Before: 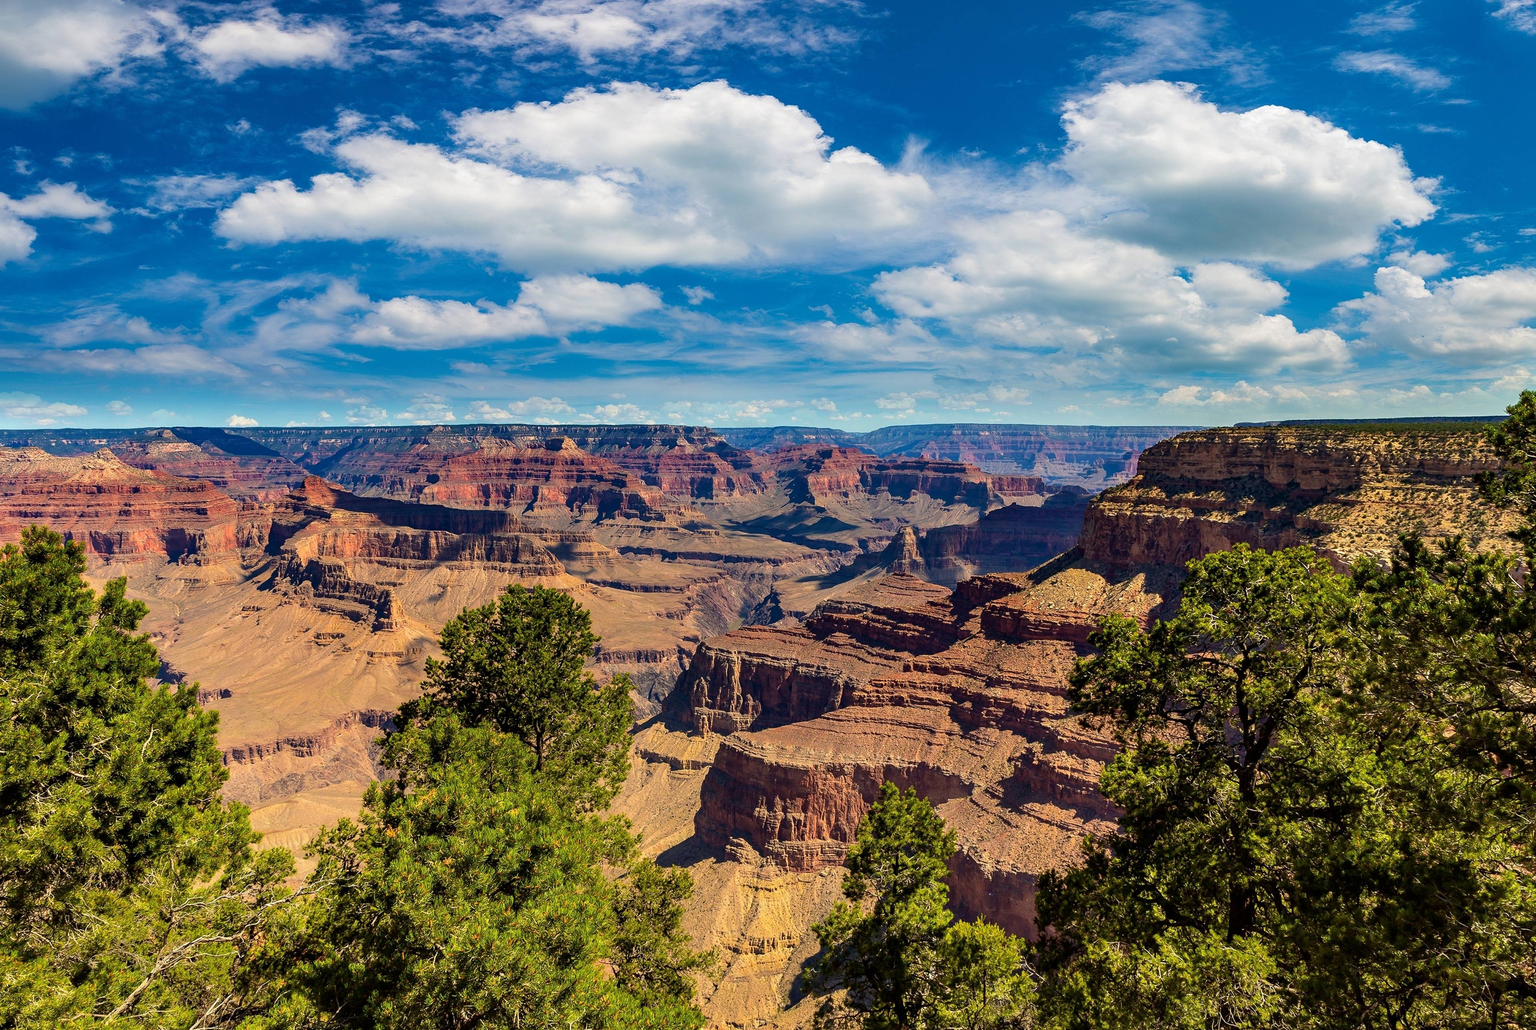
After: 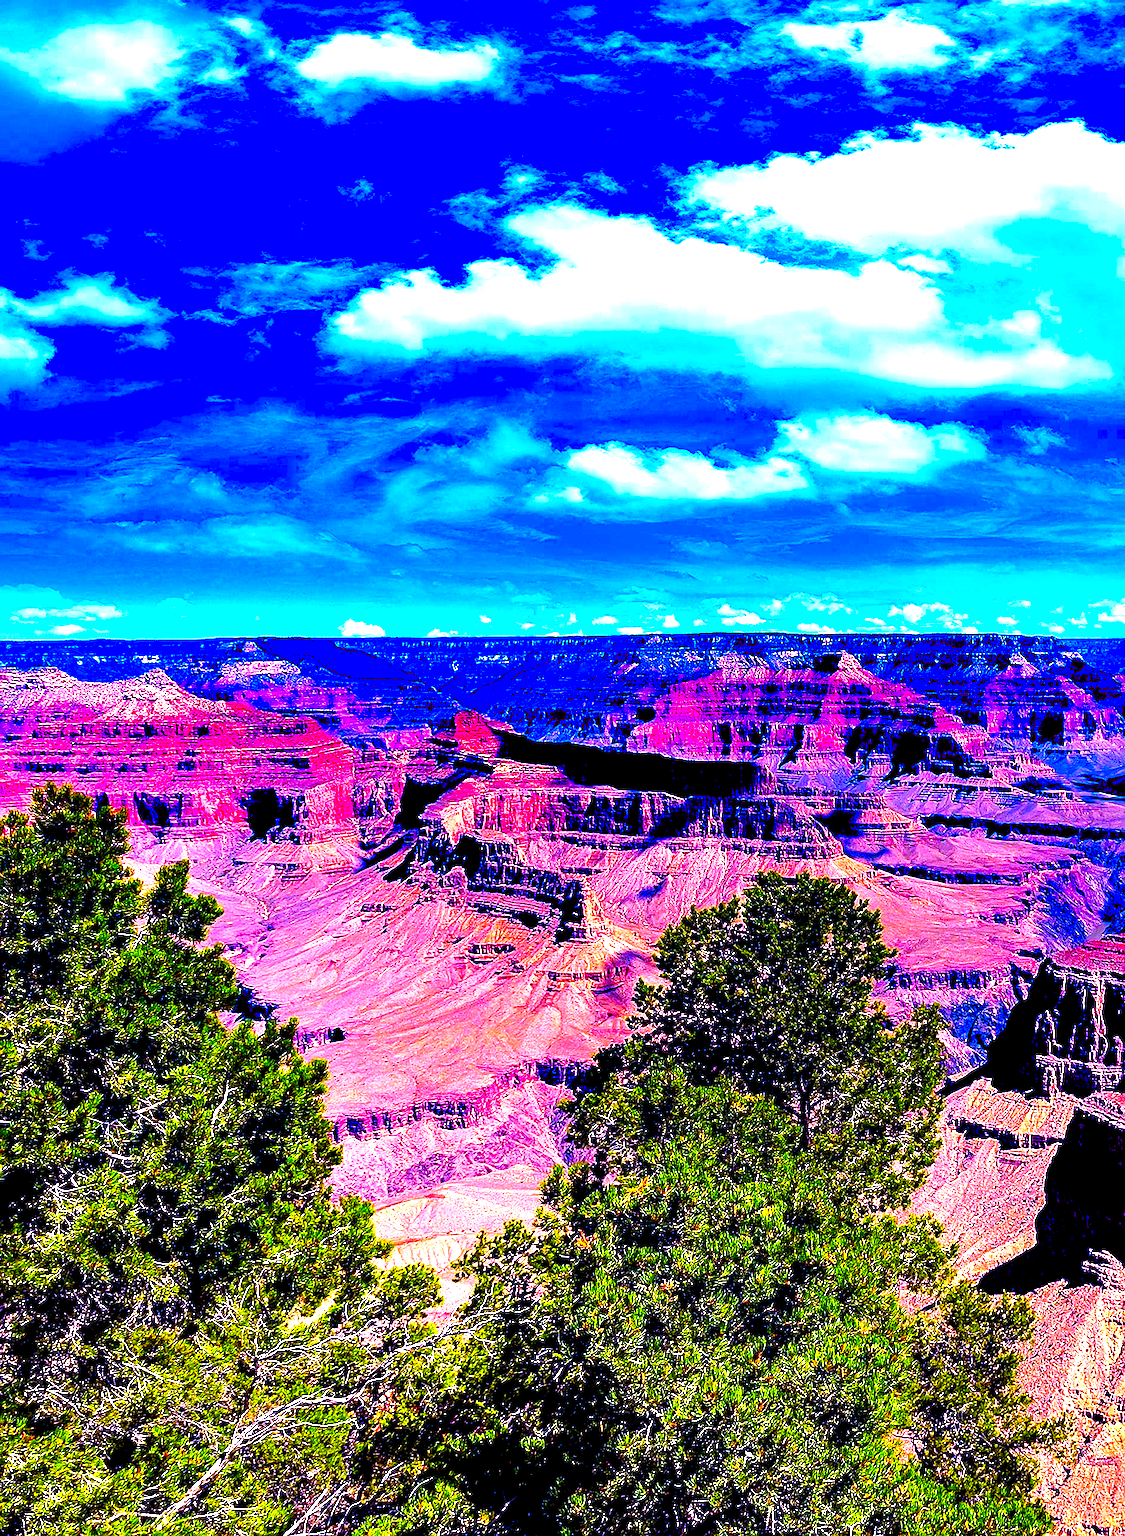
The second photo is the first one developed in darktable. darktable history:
exposure: exposure 0.574 EV, compensate highlight preservation false
white balance: red 0.98, blue 1.61
crop and rotate: left 0%, top 0%, right 50.845%
sharpen: on, module defaults
contrast brightness saturation: brightness -1, saturation 1
shadows and highlights: shadows 25, white point adjustment -3, highlights -30
levels: levels [0.036, 0.364, 0.827]
tone equalizer: -8 EV -0.417 EV, -7 EV -0.389 EV, -6 EV -0.333 EV, -5 EV -0.222 EV, -3 EV 0.222 EV, -2 EV 0.333 EV, -1 EV 0.389 EV, +0 EV 0.417 EV, edges refinement/feathering 500, mask exposure compensation -1.57 EV, preserve details no
